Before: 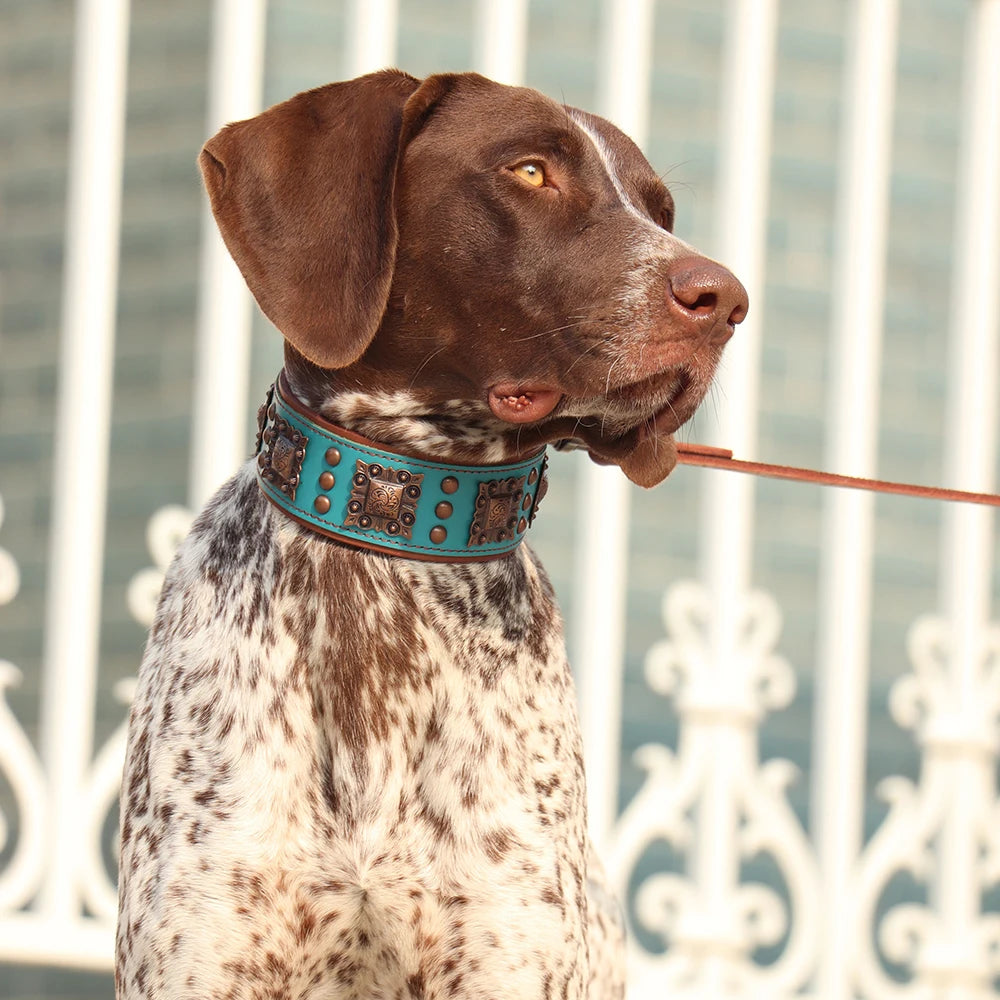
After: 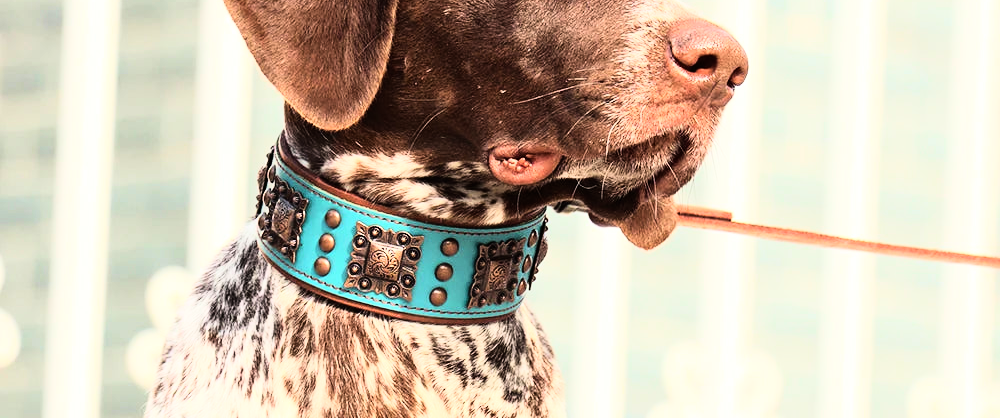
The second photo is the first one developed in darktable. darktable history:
crop and rotate: top 23.84%, bottom 34.294%
rgb curve: curves: ch0 [(0, 0) (0.21, 0.15) (0.24, 0.21) (0.5, 0.75) (0.75, 0.96) (0.89, 0.99) (1, 1)]; ch1 [(0, 0.02) (0.21, 0.13) (0.25, 0.2) (0.5, 0.67) (0.75, 0.9) (0.89, 0.97) (1, 1)]; ch2 [(0, 0.02) (0.21, 0.13) (0.25, 0.2) (0.5, 0.67) (0.75, 0.9) (0.89, 0.97) (1, 1)], compensate middle gray true
